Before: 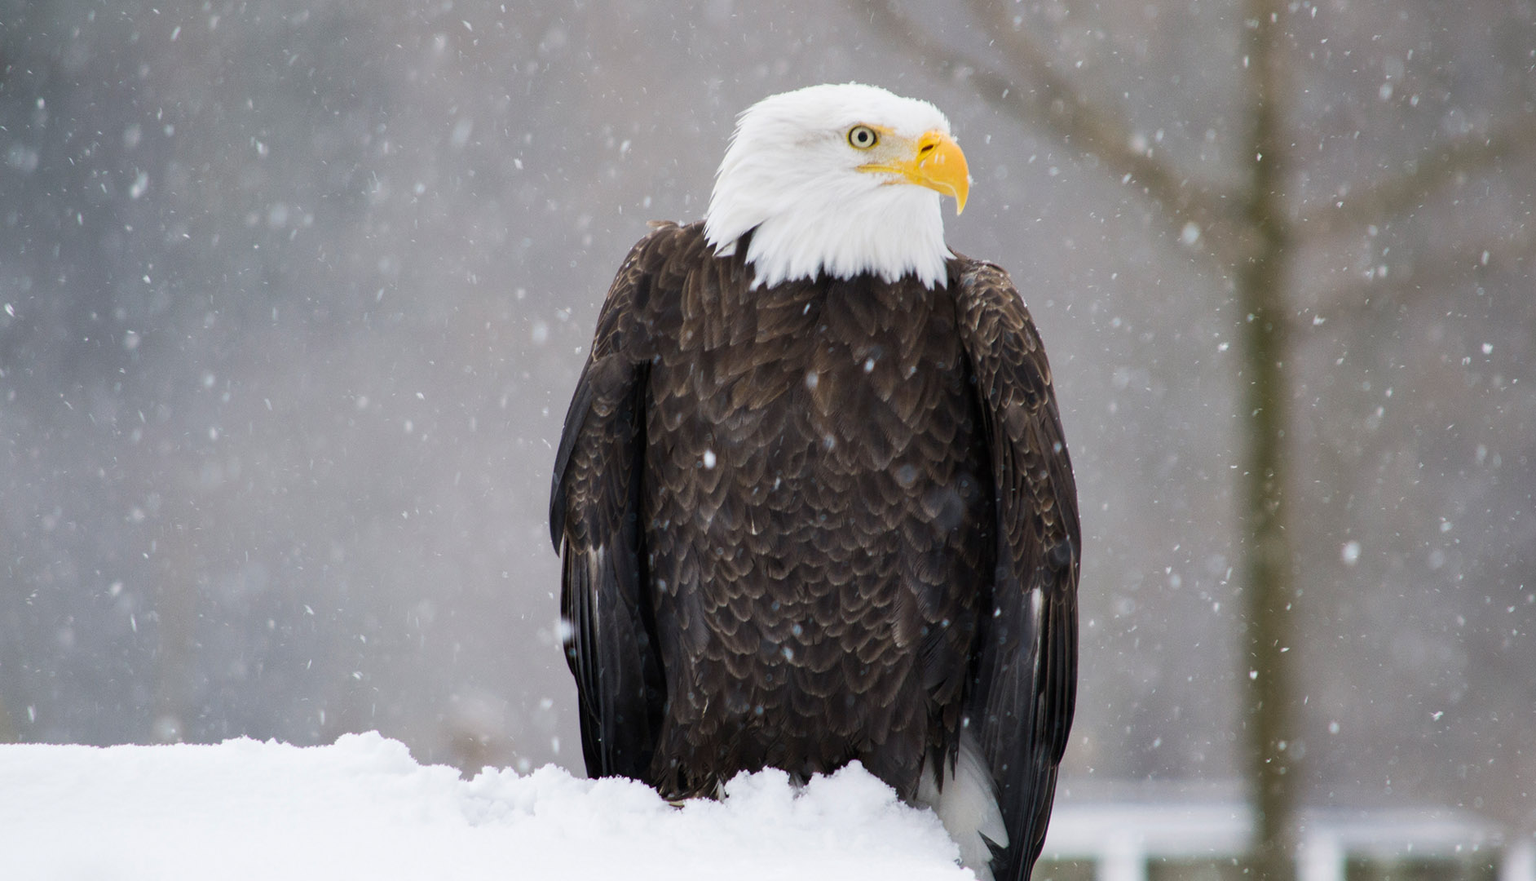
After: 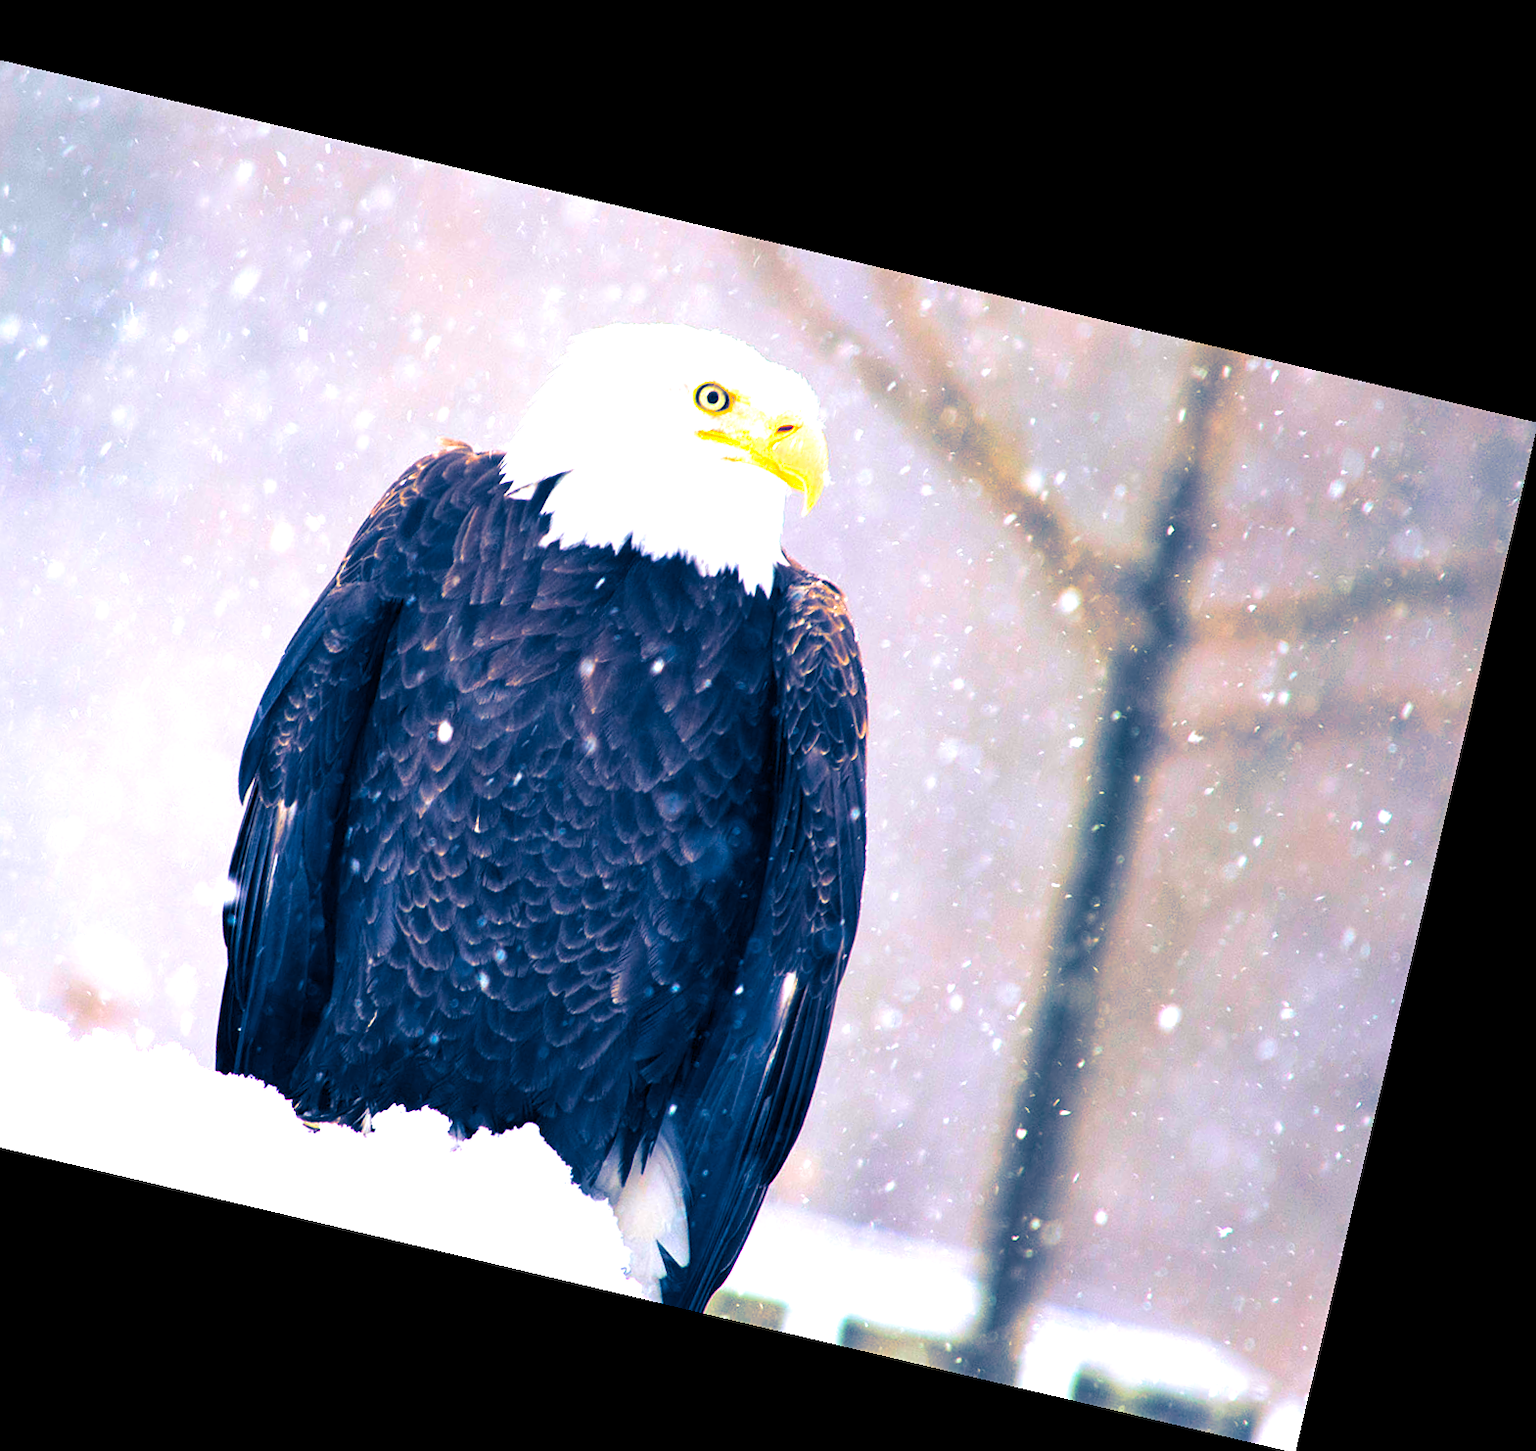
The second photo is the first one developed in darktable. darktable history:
crop and rotate: left 24.6%
rotate and perspective: rotation 13.27°, automatic cropping off
exposure: exposure 1.25 EV, compensate exposure bias true, compensate highlight preservation false
split-toning: shadows › hue 226.8°, shadows › saturation 1, highlights › saturation 0, balance -61.41
sharpen: amount 0.2
color correction: highlights a* 1.59, highlights b* -1.7, saturation 2.48
